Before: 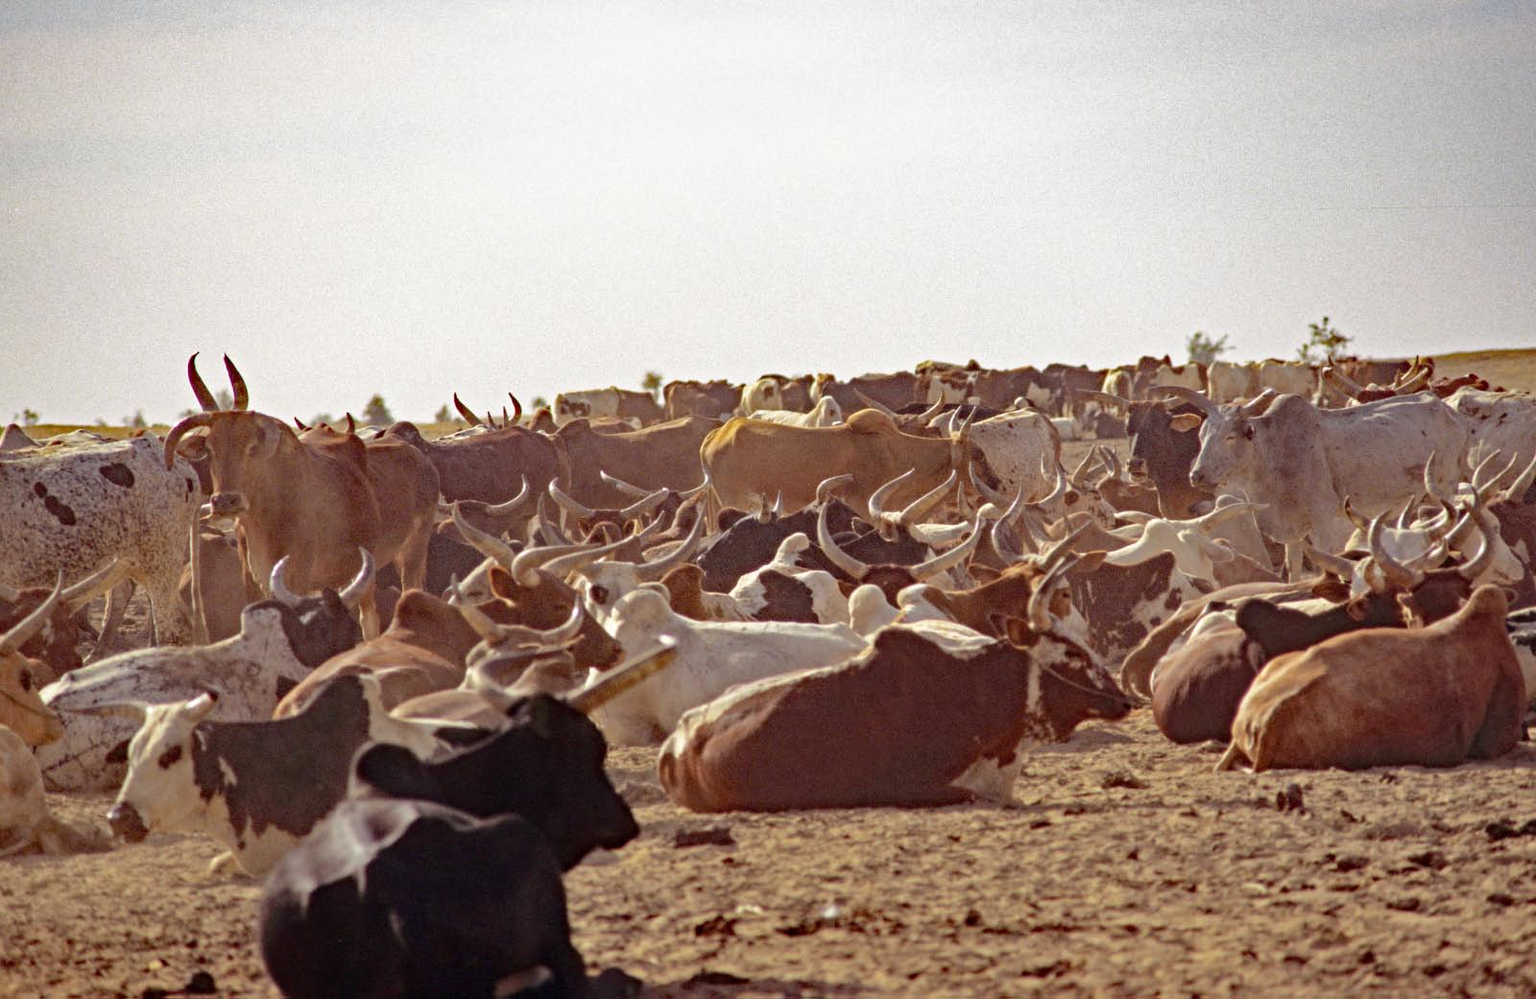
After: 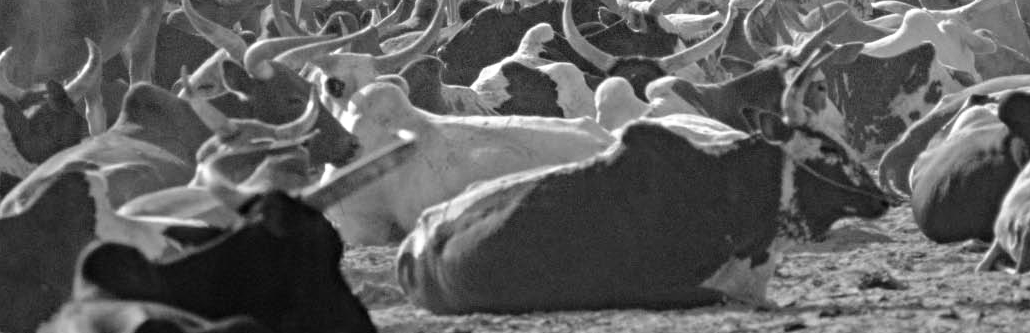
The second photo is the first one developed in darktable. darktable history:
crop: left 18.091%, top 51.13%, right 17.525%, bottom 16.85%
shadows and highlights: shadows -12.5, white point adjustment 4, highlights 28.33
monochrome: on, module defaults
tone equalizer: on, module defaults
